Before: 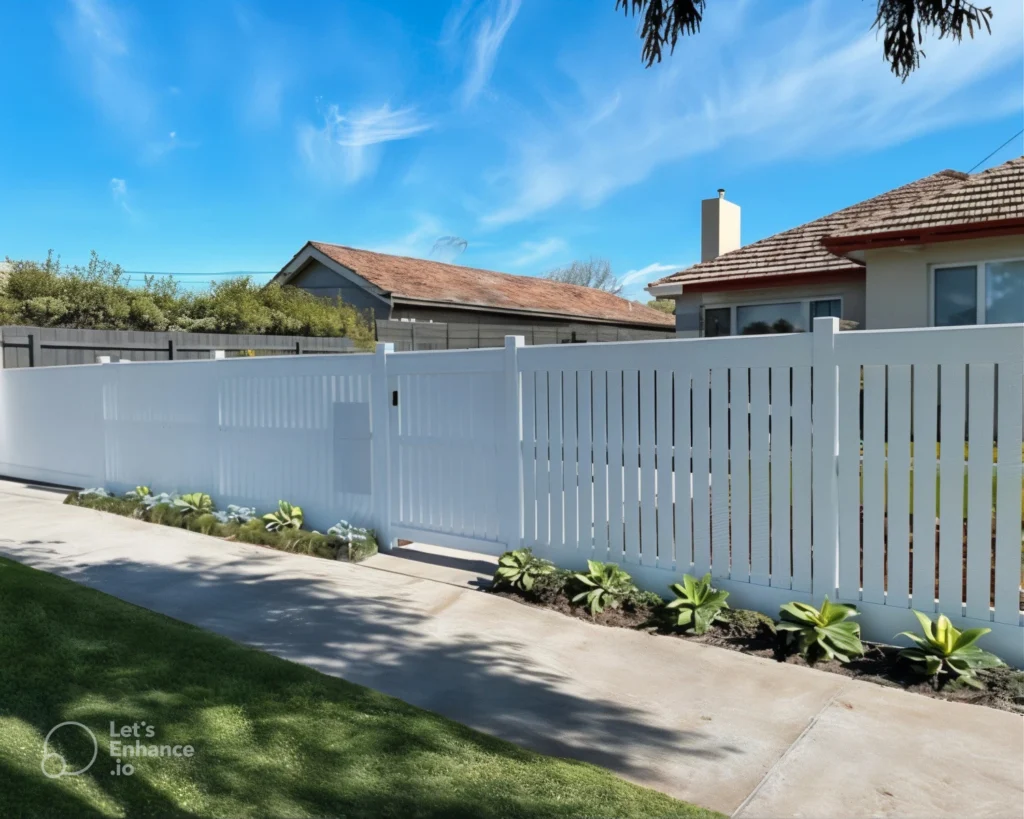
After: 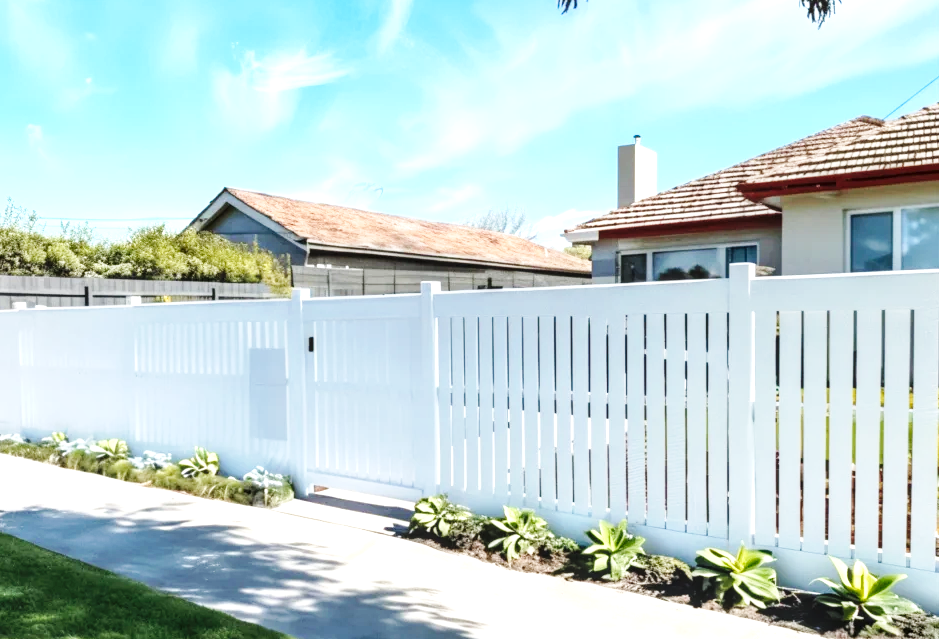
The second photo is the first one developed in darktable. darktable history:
local contrast: on, module defaults
exposure: black level correction 0, exposure 1.105 EV, compensate exposure bias true, compensate highlight preservation false
base curve: curves: ch0 [(0, 0) (0.032, 0.025) (0.121, 0.166) (0.206, 0.329) (0.605, 0.79) (1, 1)], preserve colors none
crop: left 8.275%, top 6.601%, bottom 15.33%
